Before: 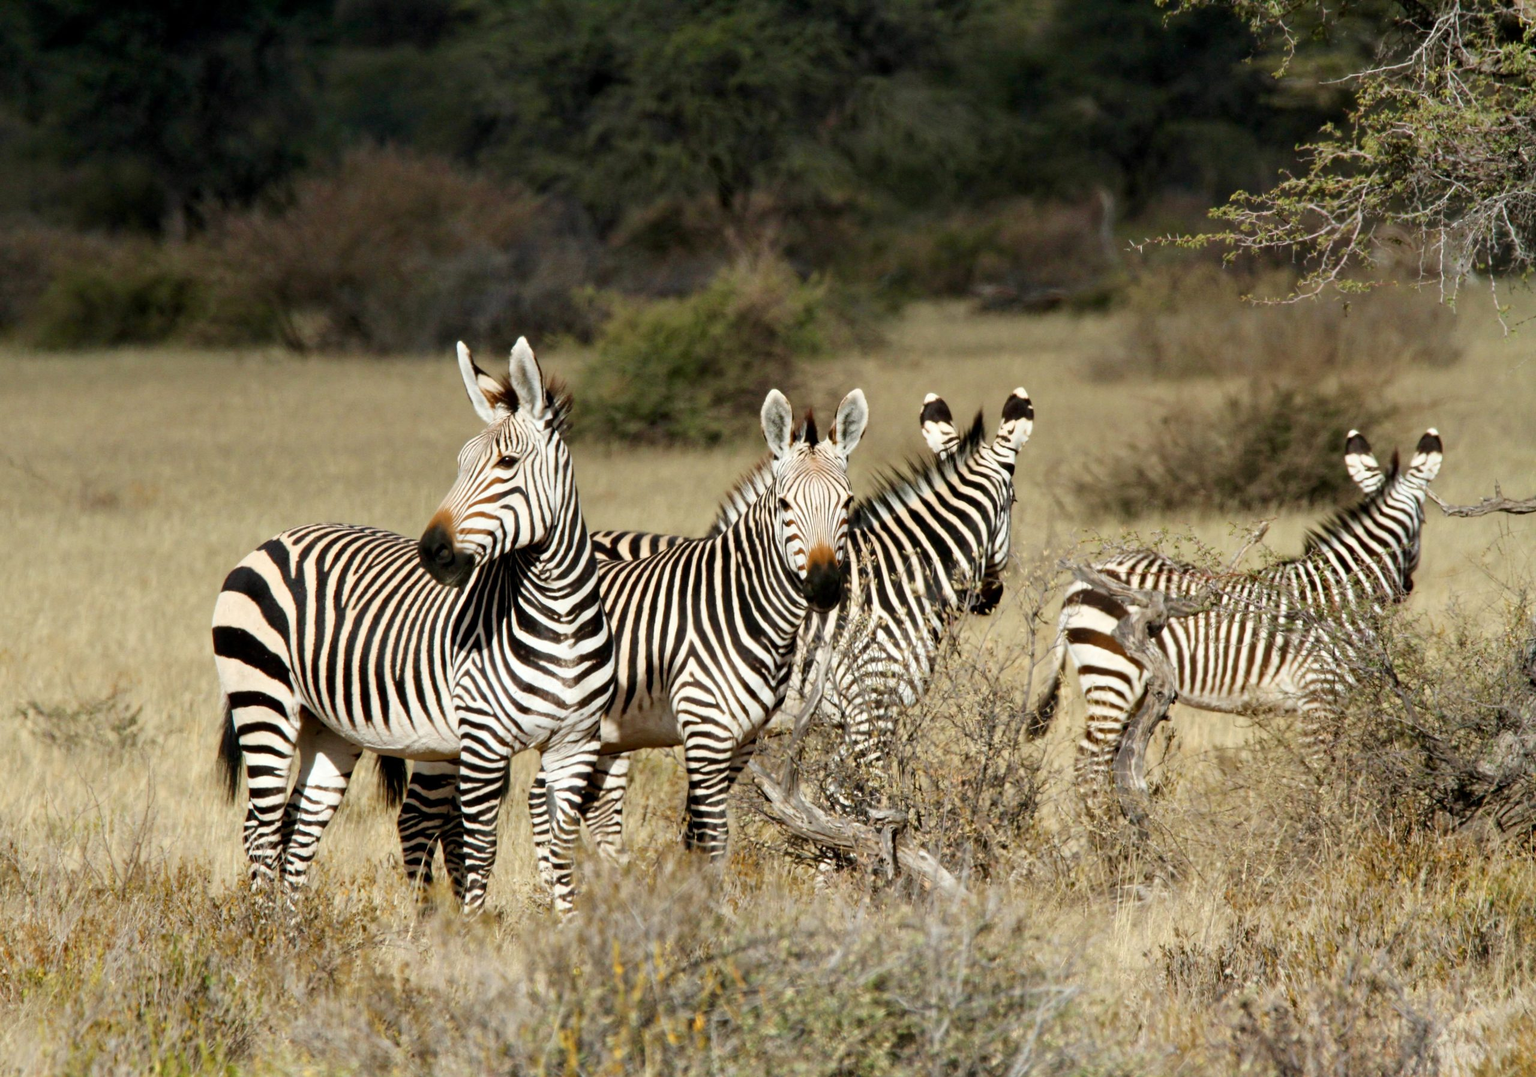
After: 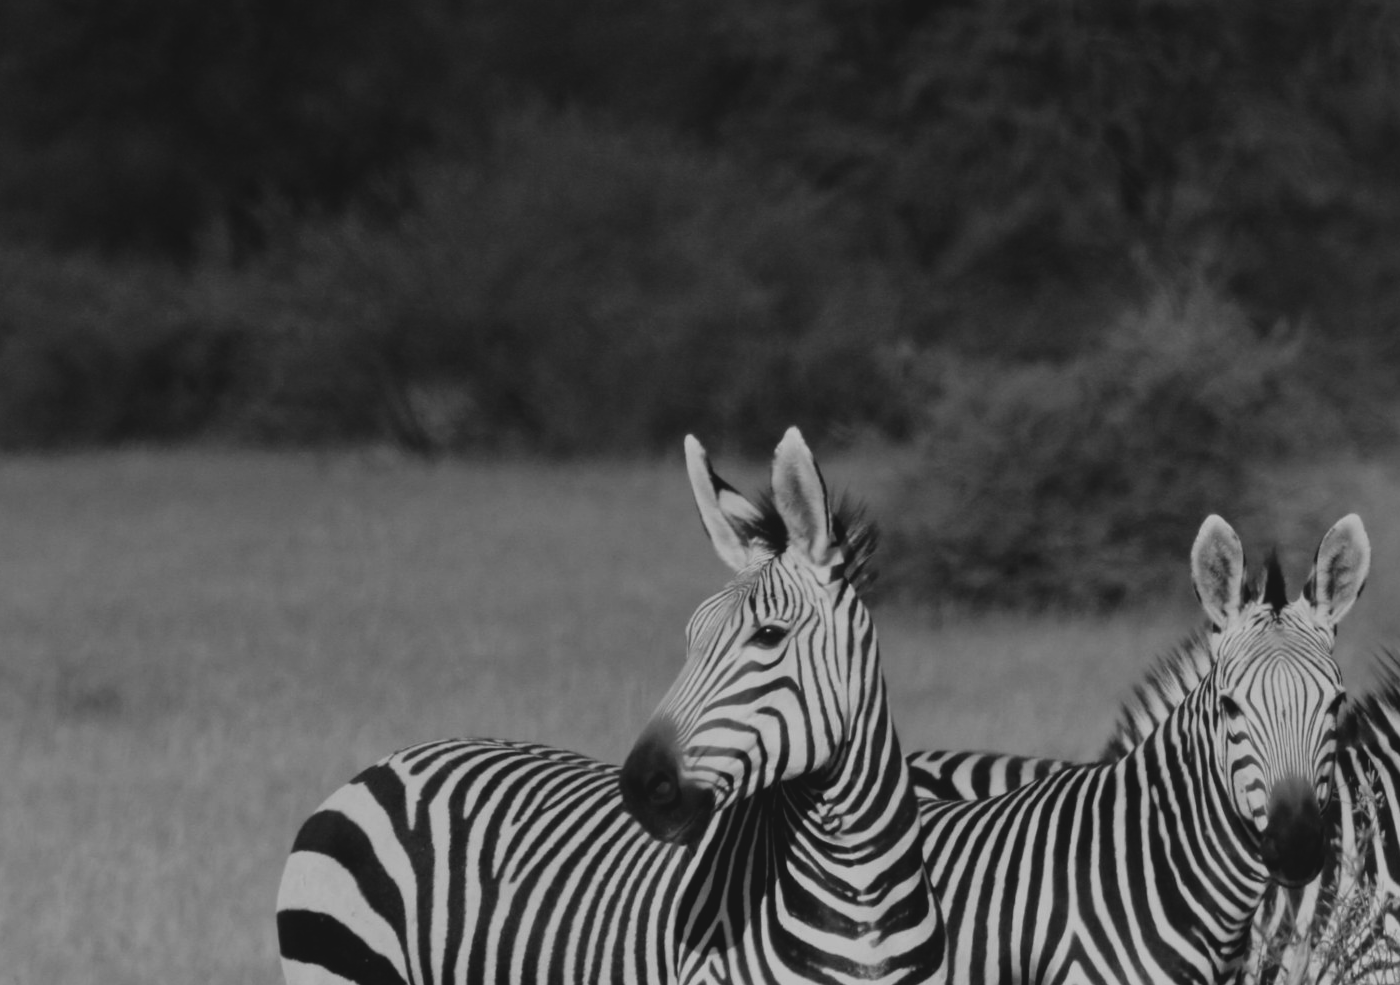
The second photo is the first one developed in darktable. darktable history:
exposure: black level correction -0.016, exposure -1.018 EV, compensate highlight preservation false
color calibration: illuminant as shot in camera, x 0.358, y 0.373, temperature 4628.91 K
crop and rotate: left 3.047%, top 7.509%, right 42.236%, bottom 37.598%
monochrome: a -4.13, b 5.16, size 1
